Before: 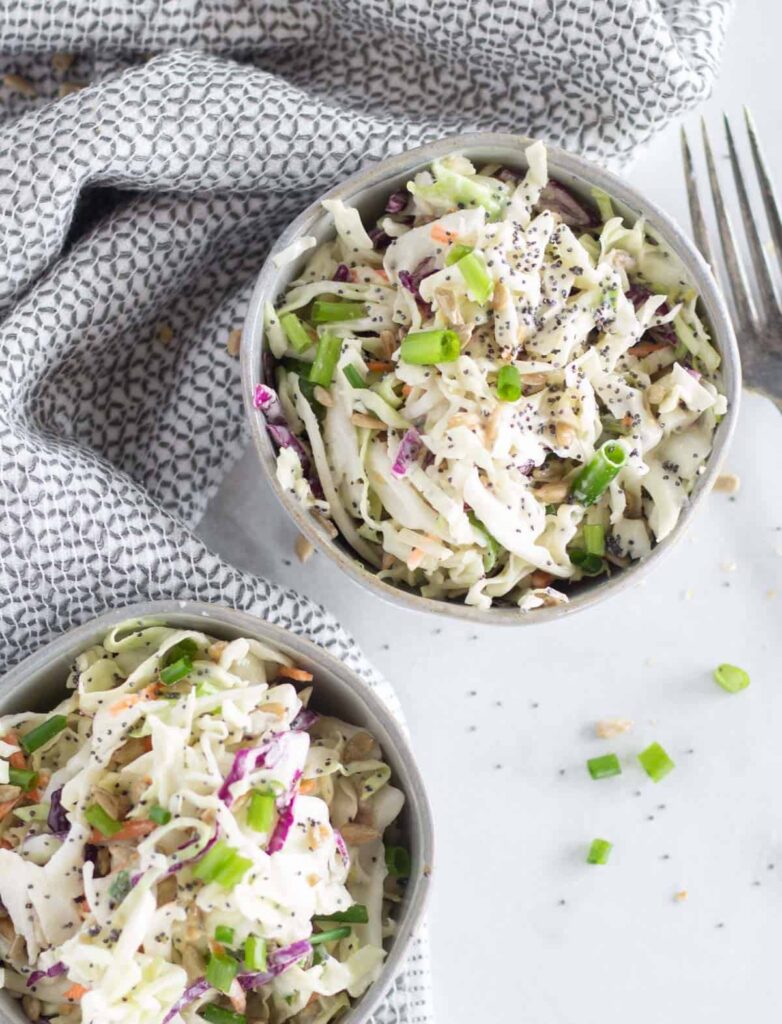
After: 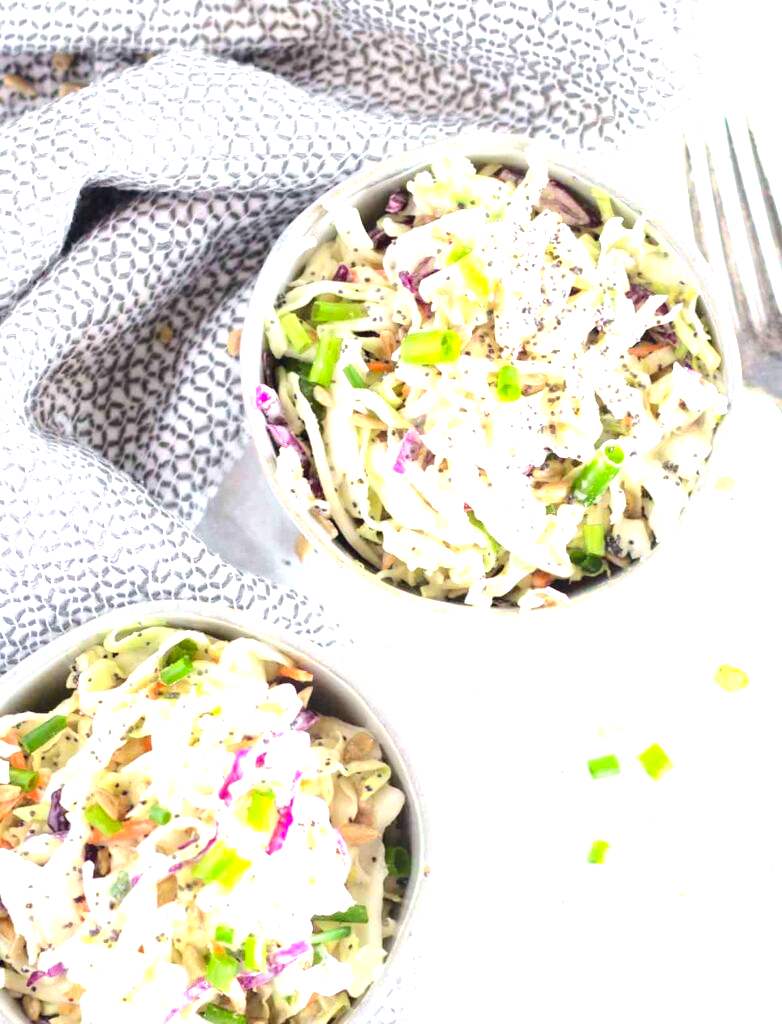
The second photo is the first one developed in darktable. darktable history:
exposure: black level correction 0, exposure 0.877 EV, compensate exposure bias true, compensate highlight preservation false
color balance: mode lift, gamma, gain (sRGB), lift [0.97, 1, 1, 1], gamma [1.03, 1, 1, 1]
contrast brightness saturation: brightness 0.09, saturation 0.19
tone equalizer: -8 EV 0.001 EV, -7 EV -0.002 EV, -6 EV 0.002 EV, -5 EV -0.03 EV, -4 EV -0.116 EV, -3 EV -0.169 EV, -2 EV 0.24 EV, -1 EV 0.702 EV, +0 EV 0.493 EV
